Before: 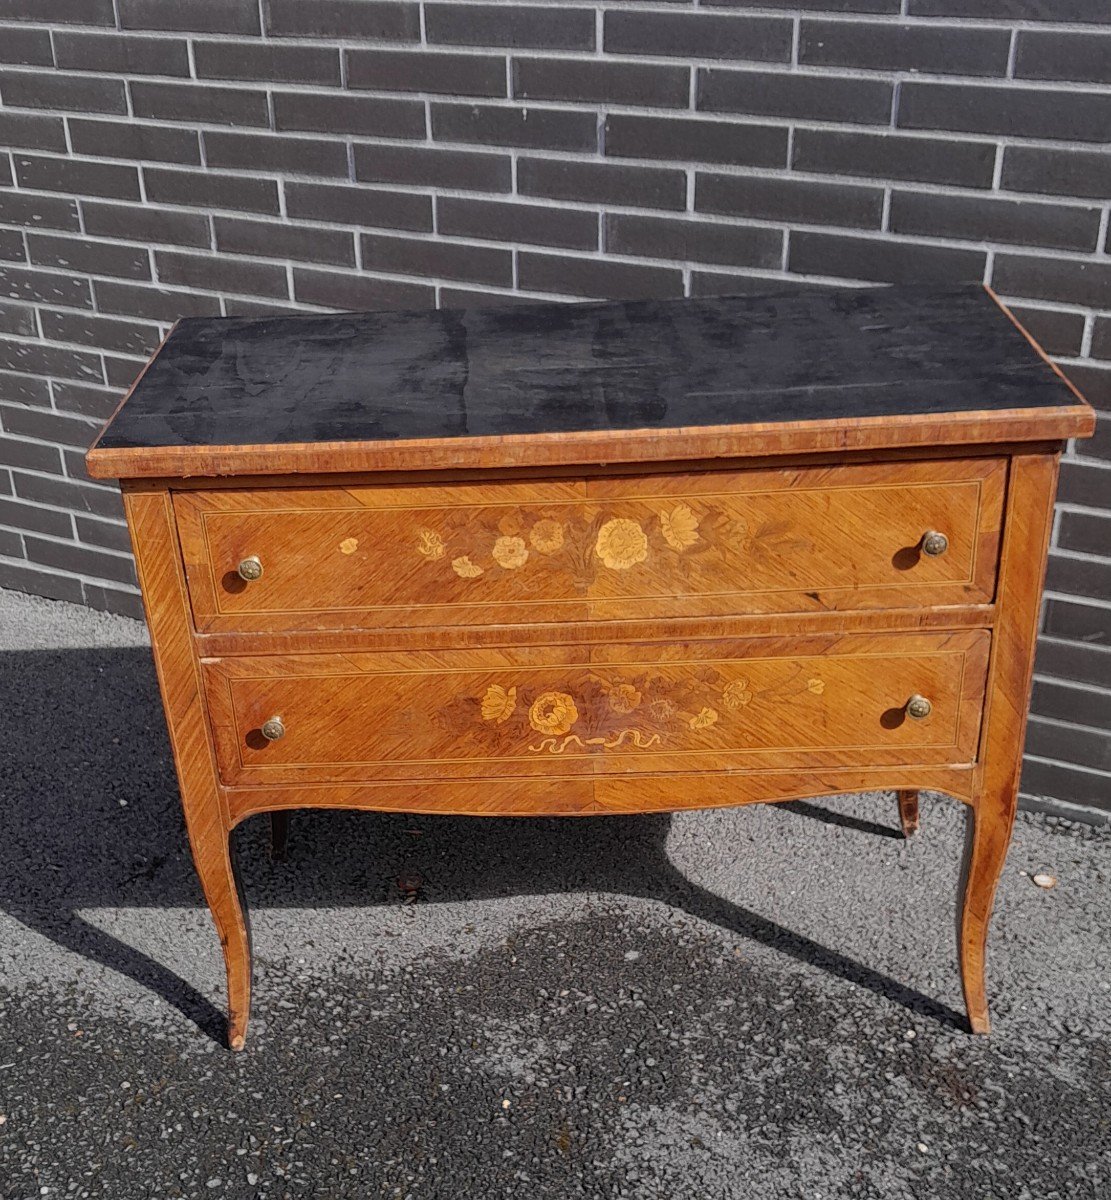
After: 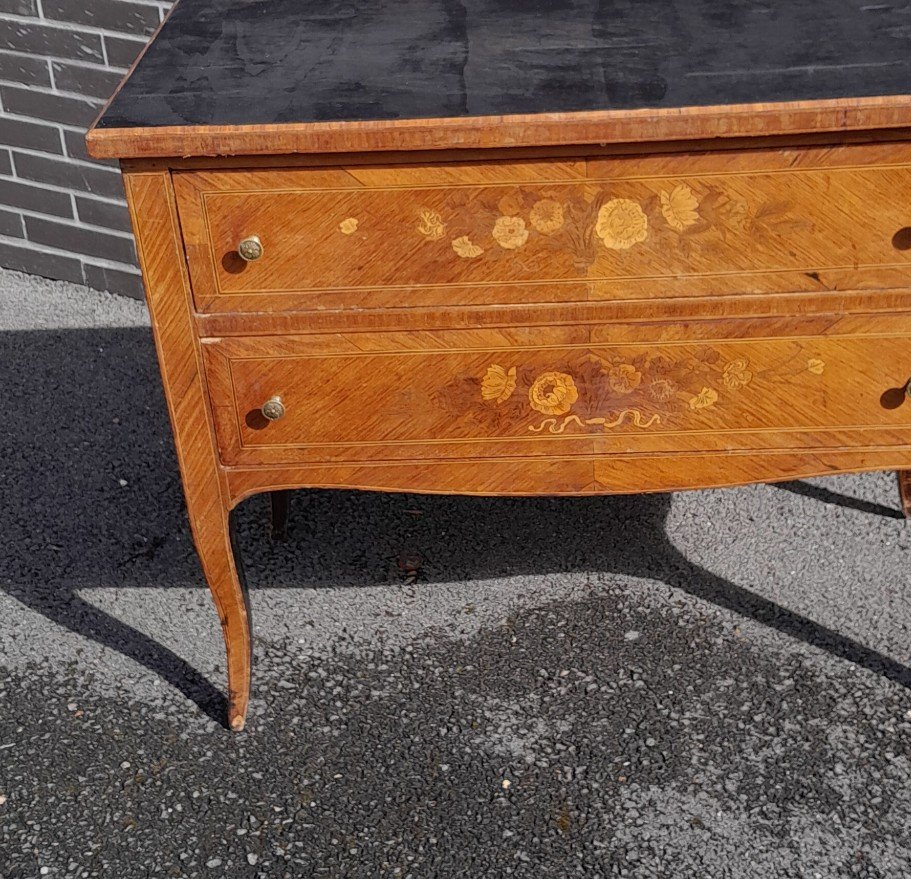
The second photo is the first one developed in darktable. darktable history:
crop: top 26.726%, right 17.988%
